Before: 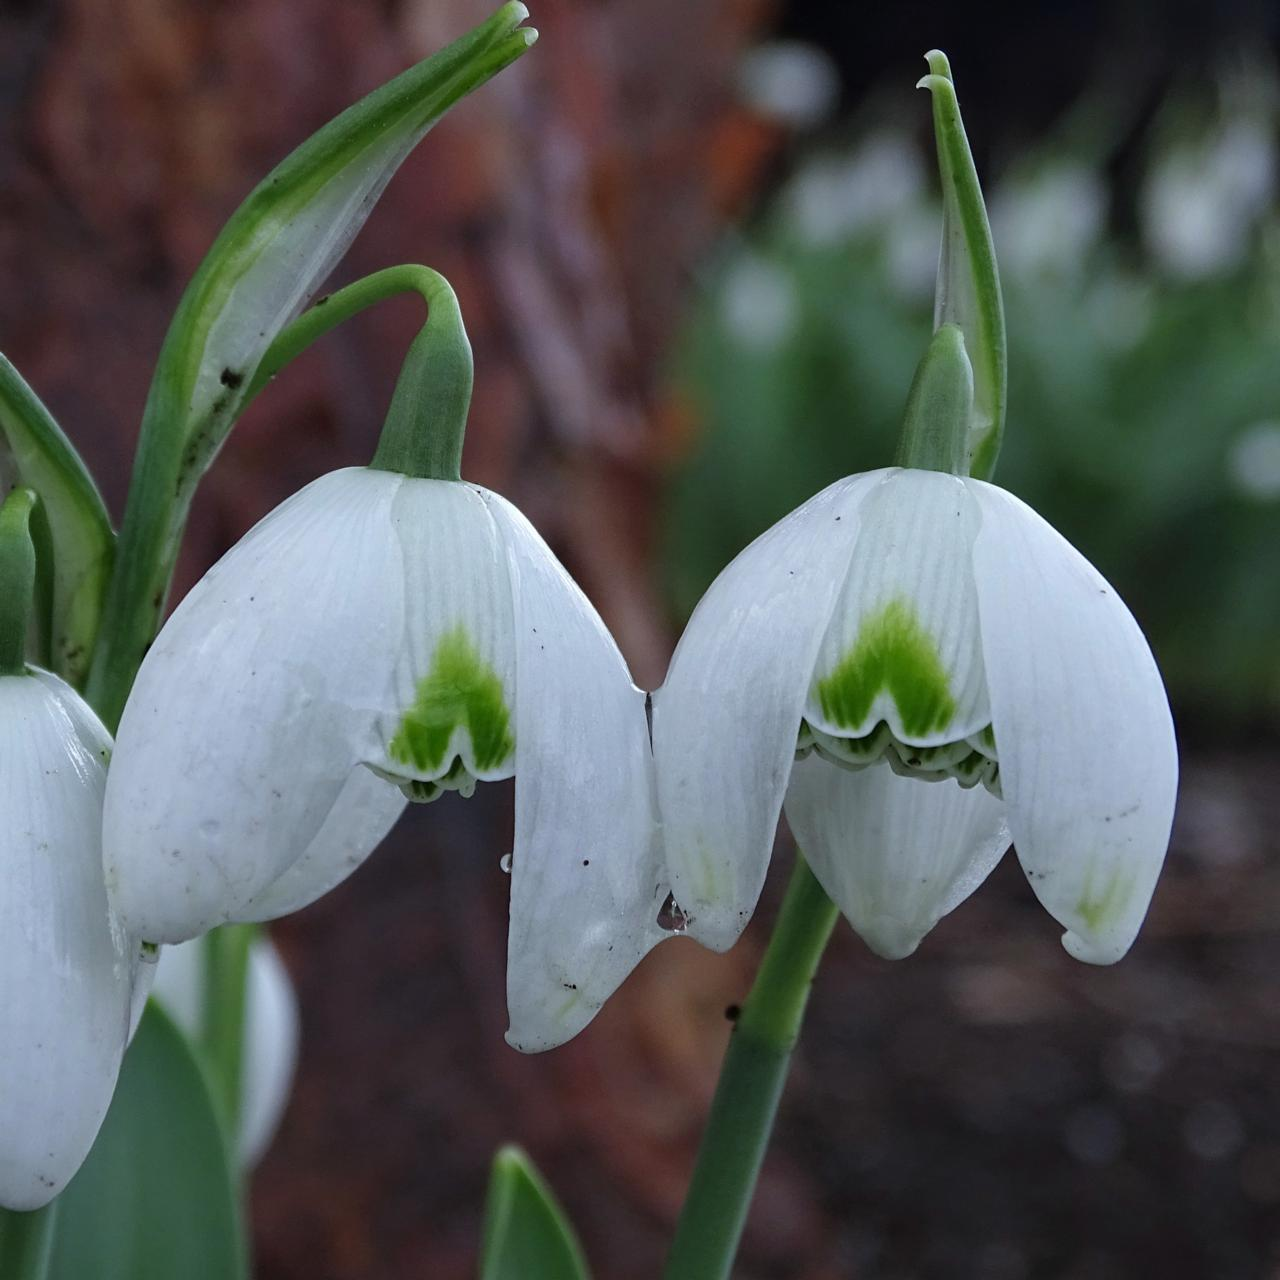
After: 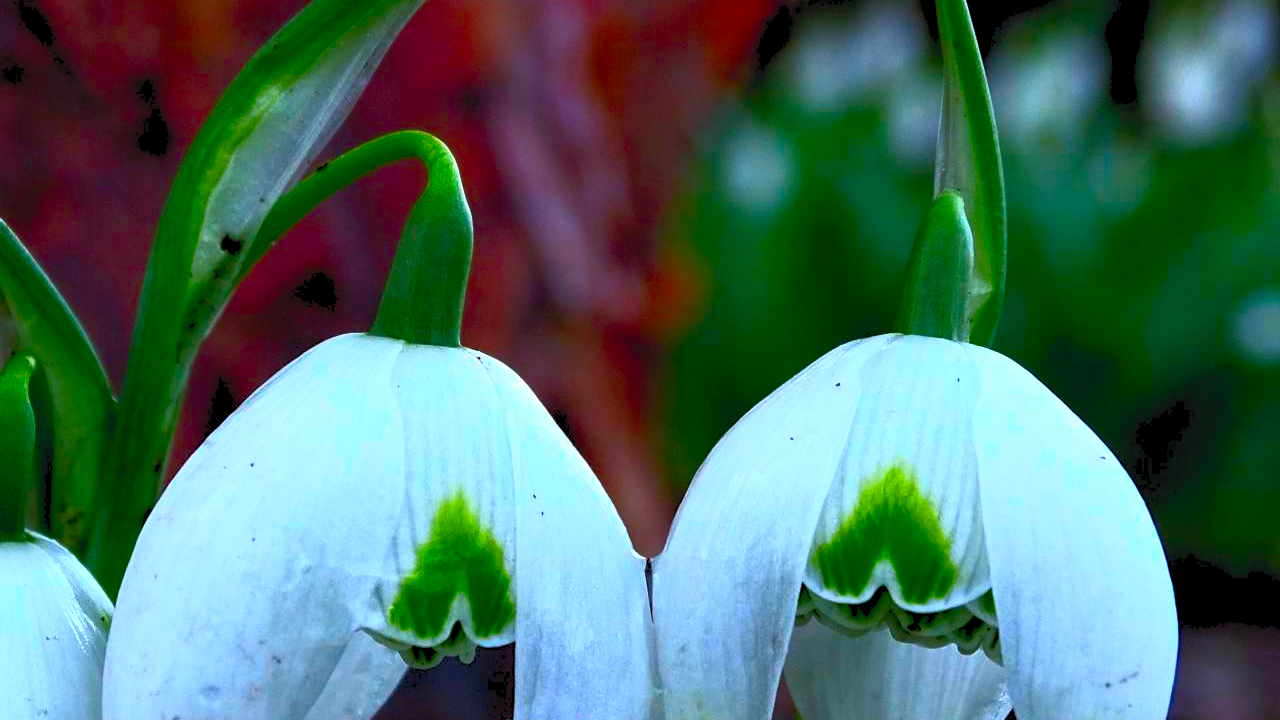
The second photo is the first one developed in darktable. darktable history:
contrast brightness saturation: contrast 0.985, brightness 0.995, saturation 0.996
exposure: exposure -0.964 EV, compensate highlight preservation false
crop and rotate: top 10.513%, bottom 33.161%
color balance rgb: global offset › luminance -0.855%, linear chroma grading › highlights 99.516%, linear chroma grading › global chroma 23.752%, perceptual saturation grading › global saturation 0.174%
